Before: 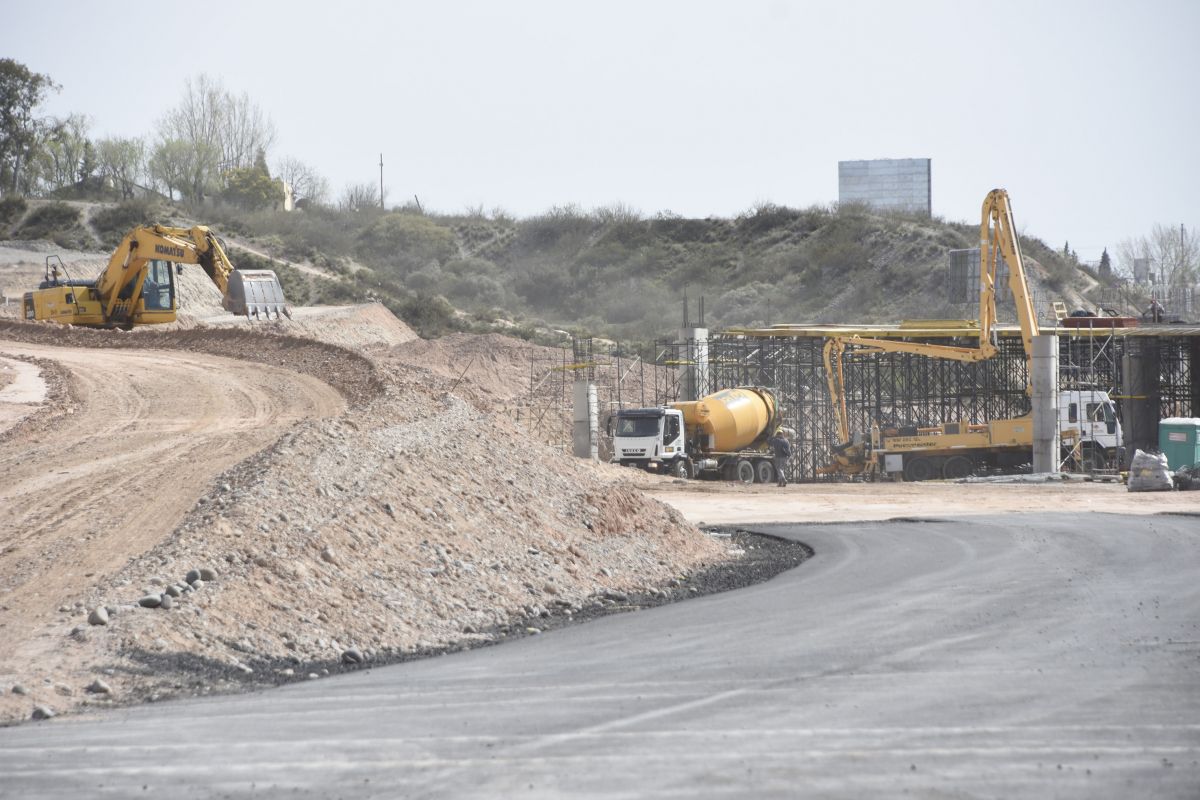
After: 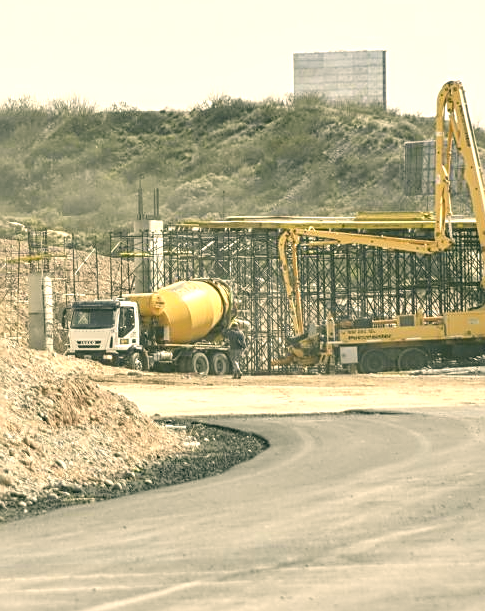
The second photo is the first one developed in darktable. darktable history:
crop: left 45.458%, top 13.587%, right 14.071%, bottom 9.978%
exposure: black level correction 0.001, exposure 0.499 EV, compensate highlight preservation false
contrast brightness saturation: saturation -0.04
sharpen: on, module defaults
levels: white 99.89%
color correction: highlights a* 4.99, highlights b* 23.96, shadows a* -16.14, shadows b* 3.86
local contrast: on, module defaults
